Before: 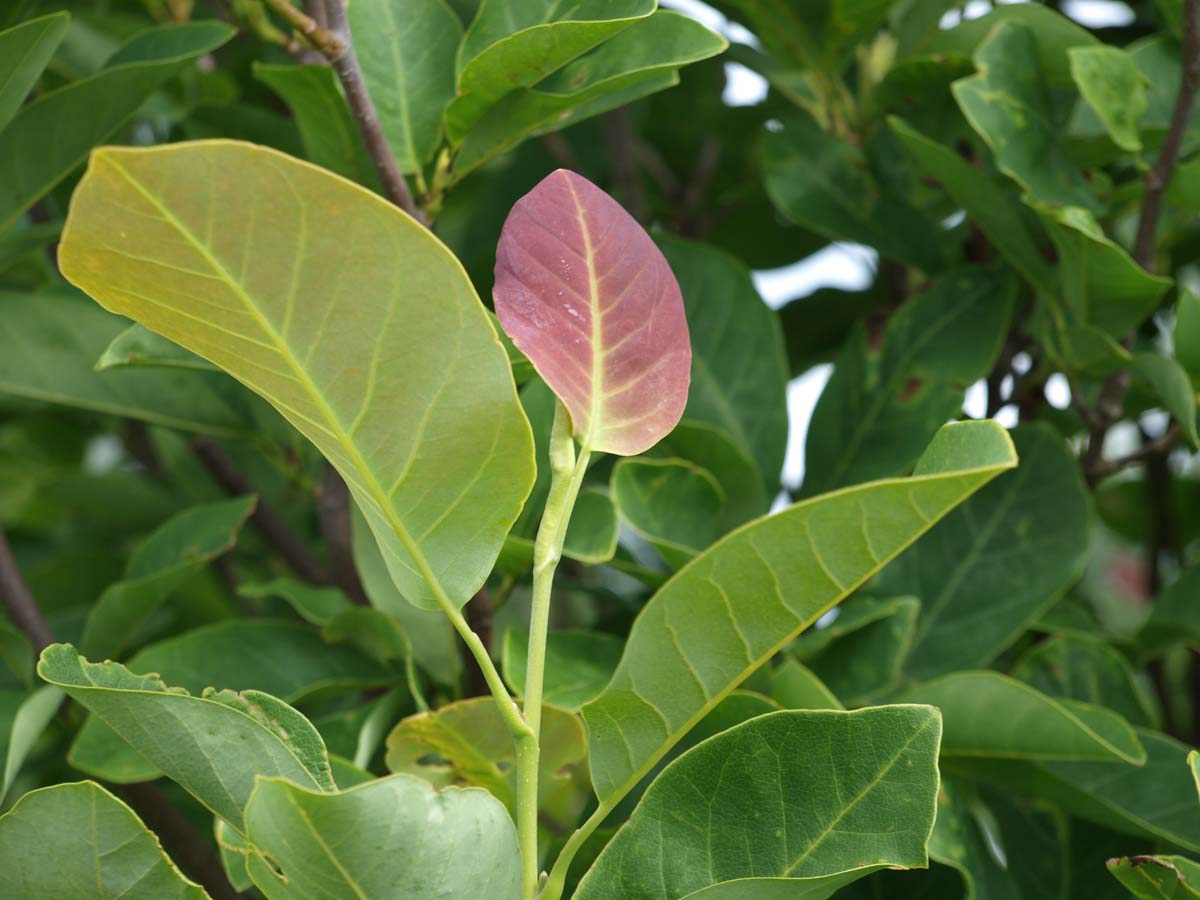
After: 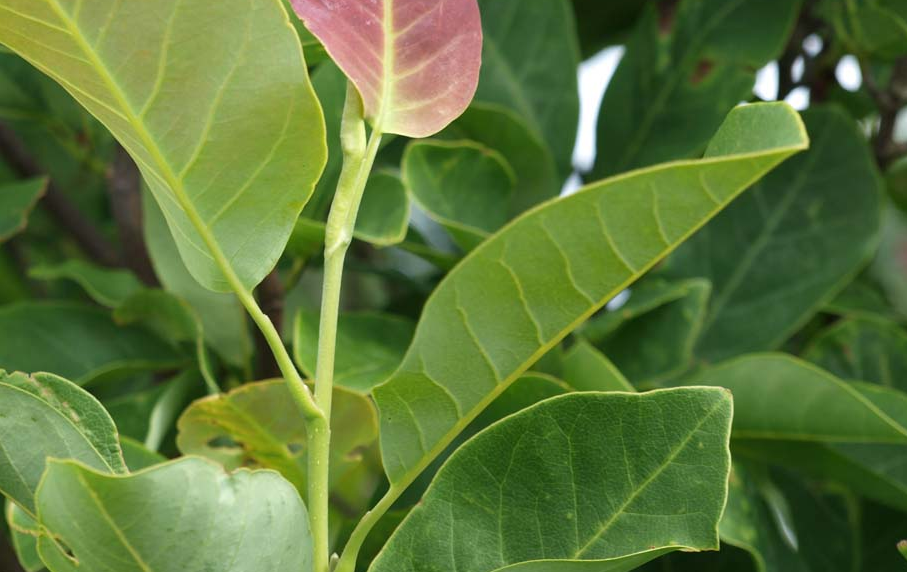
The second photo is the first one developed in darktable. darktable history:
crop and rotate: left 17.454%, top 35.421%, right 6.951%, bottom 0.975%
